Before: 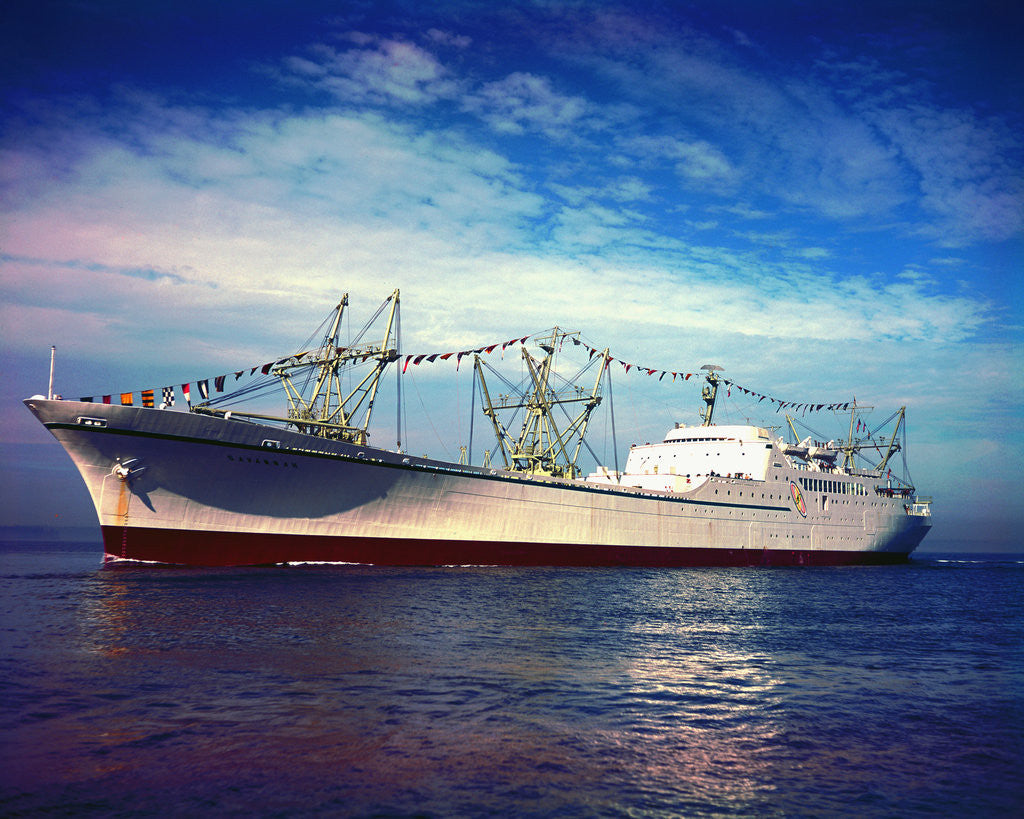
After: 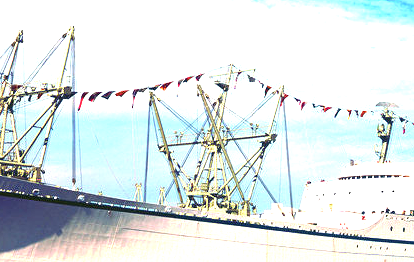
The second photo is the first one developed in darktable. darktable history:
contrast equalizer: y [[0.5, 0.5, 0.472, 0.5, 0.5, 0.5], [0.5 ×6], [0.5 ×6], [0 ×6], [0 ×6]]
crop: left 31.751%, top 32.172%, right 27.8%, bottom 35.83%
exposure: black level correction 0, exposure 1.198 EV, compensate exposure bias true, compensate highlight preservation false
